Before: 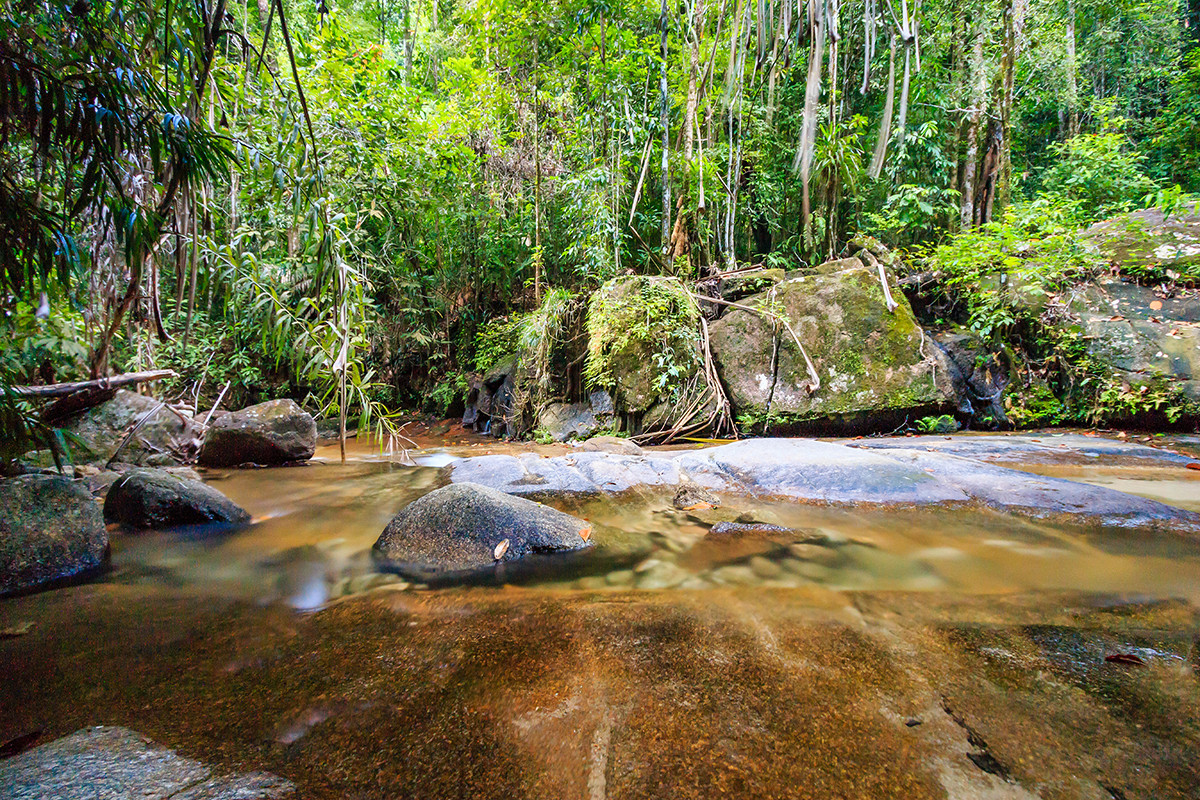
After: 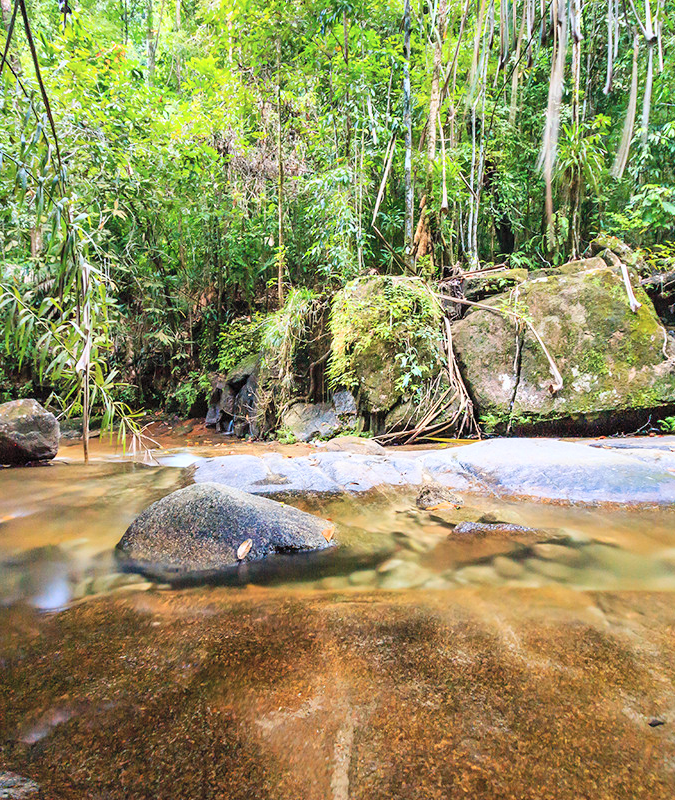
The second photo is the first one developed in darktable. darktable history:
crop: left 21.496%, right 22.254%
contrast brightness saturation: contrast 0.14, brightness 0.21
